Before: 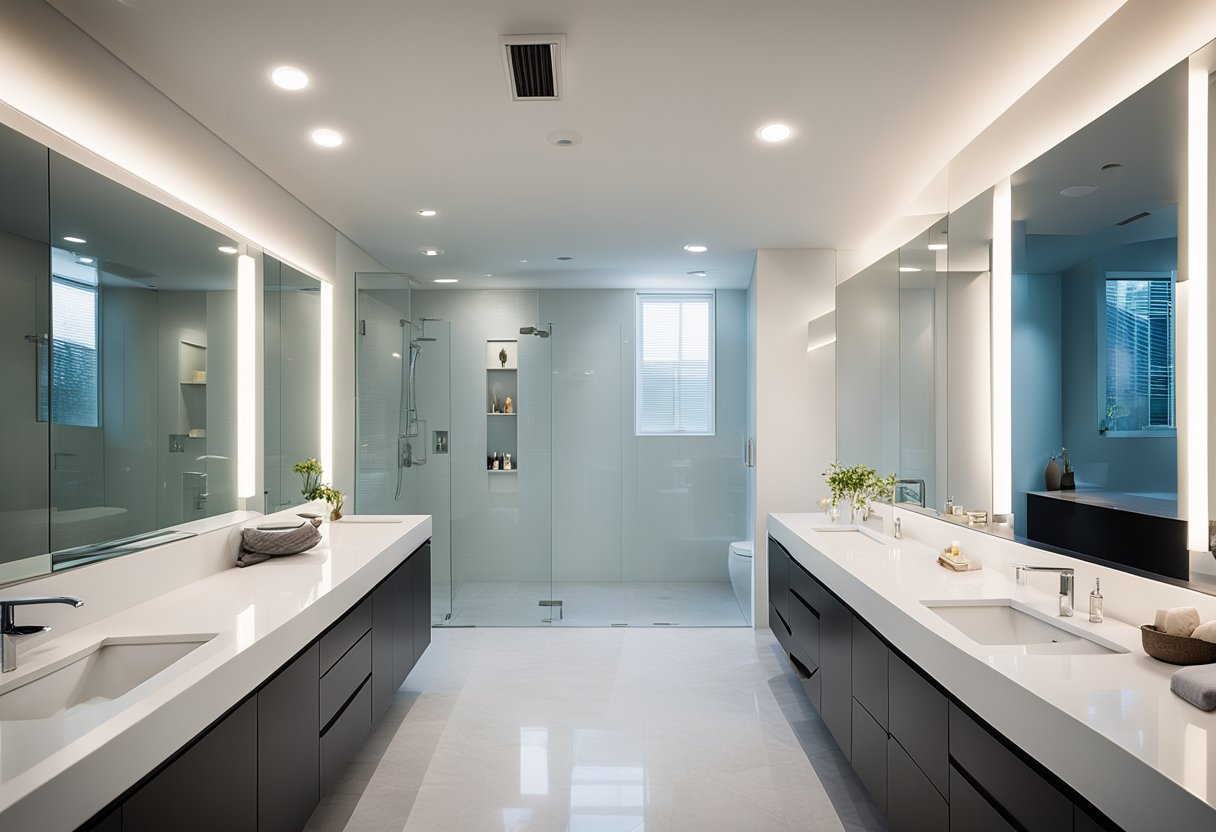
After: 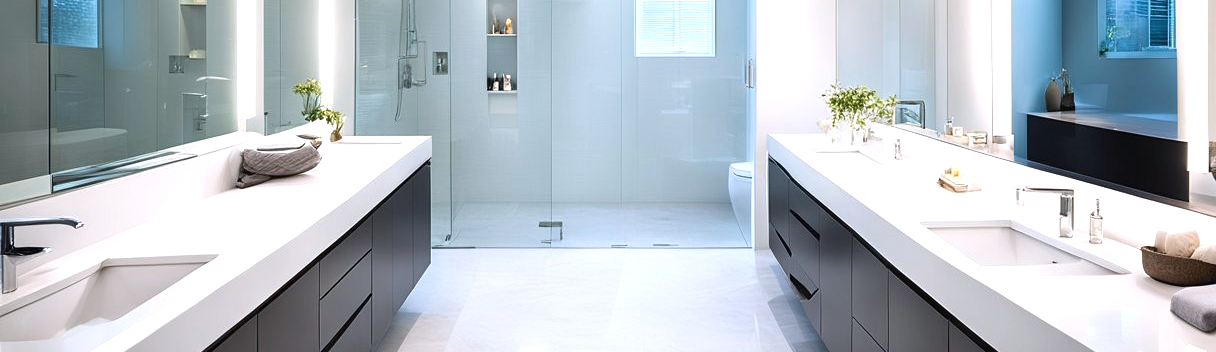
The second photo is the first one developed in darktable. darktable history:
crop: top 45.572%, bottom 12.12%
exposure: black level correction 0, exposure 0.694 EV, compensate exposure bias true, compensate highlight preservation false
color calibration: illuminant as shot in camera, x 0.358, y 0.373, temperature 4628.91 K
